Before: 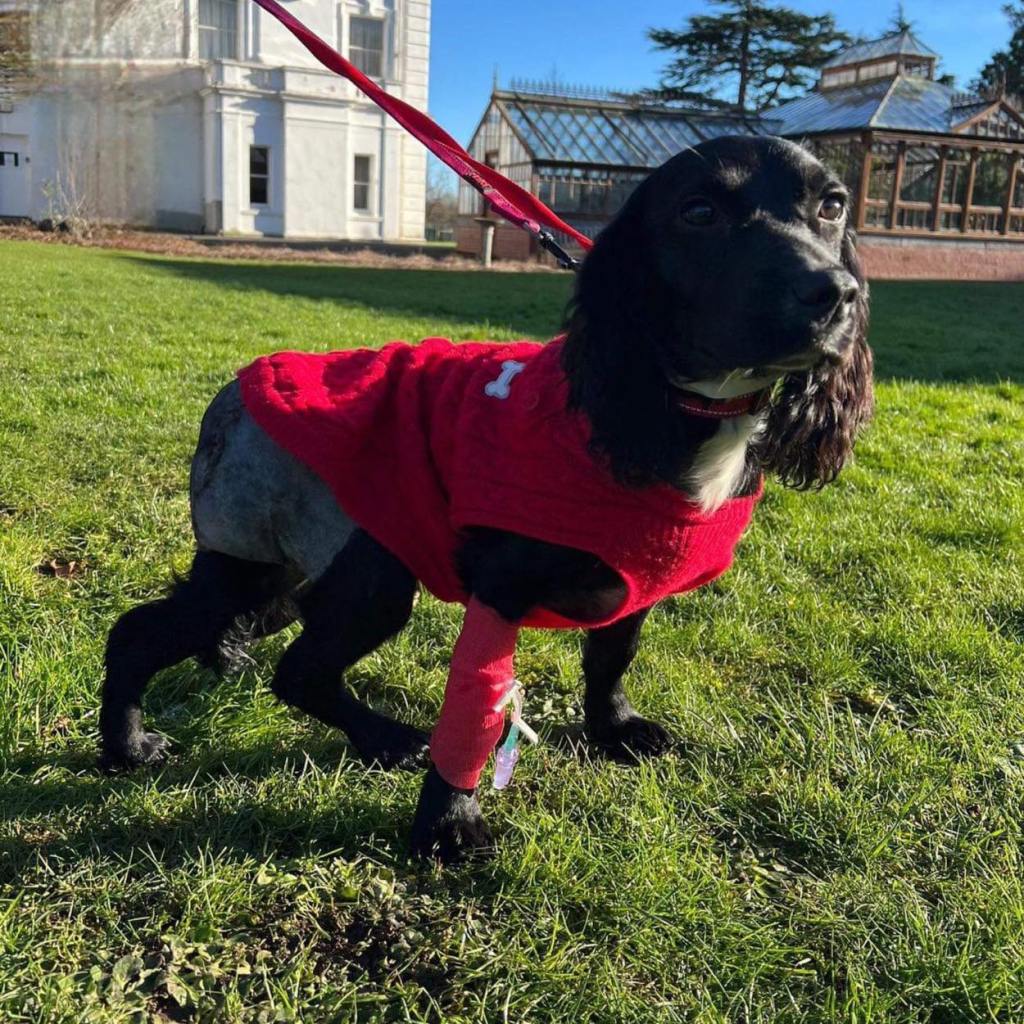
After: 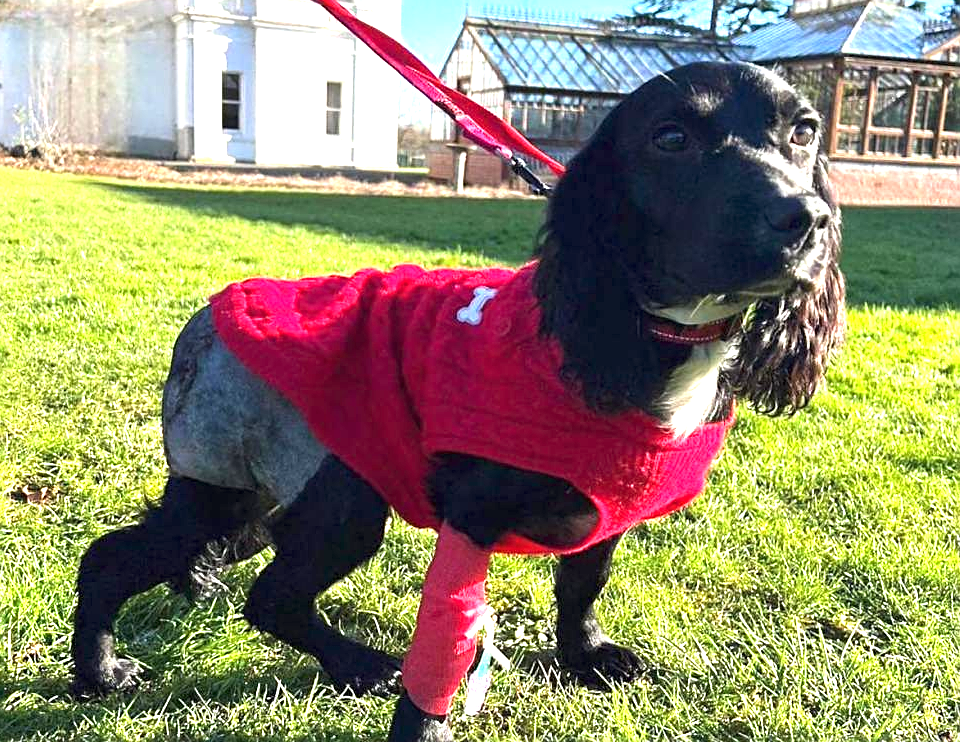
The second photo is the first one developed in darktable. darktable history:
exposure: black level correction 0, exposure 1.675 EV, compensate exposure bias true, compensate highlight preservation false
crop: left 2.737%, top 7.287%, right 3.421%, bottom 20.179%
sharpen: on, module defaults
